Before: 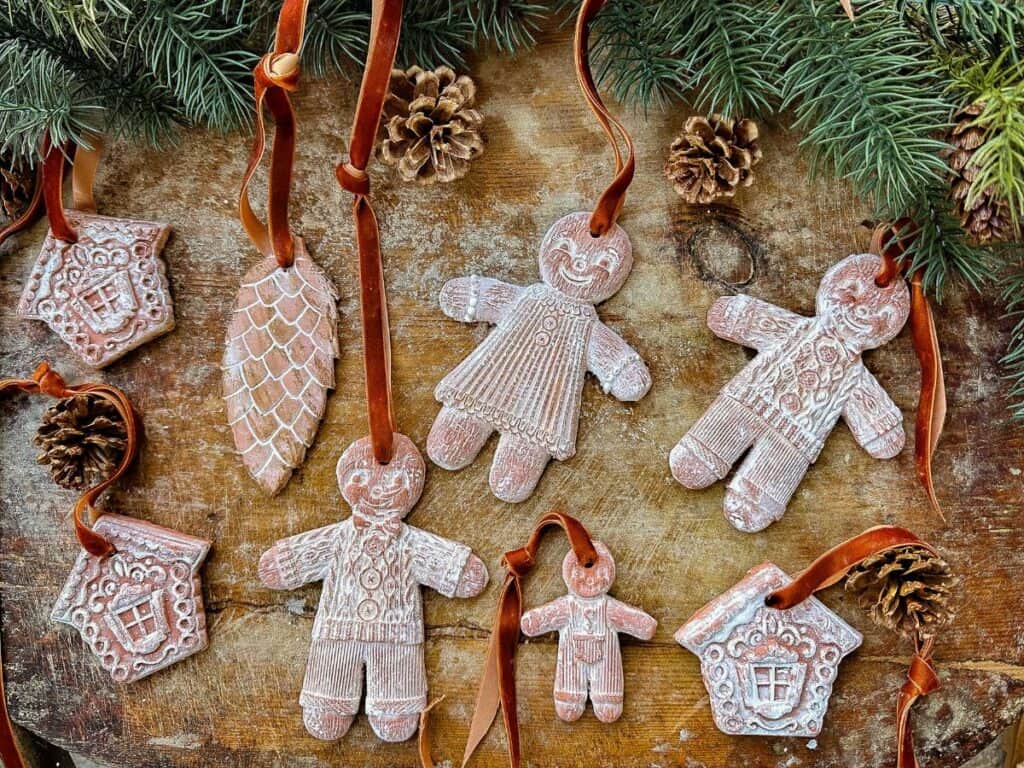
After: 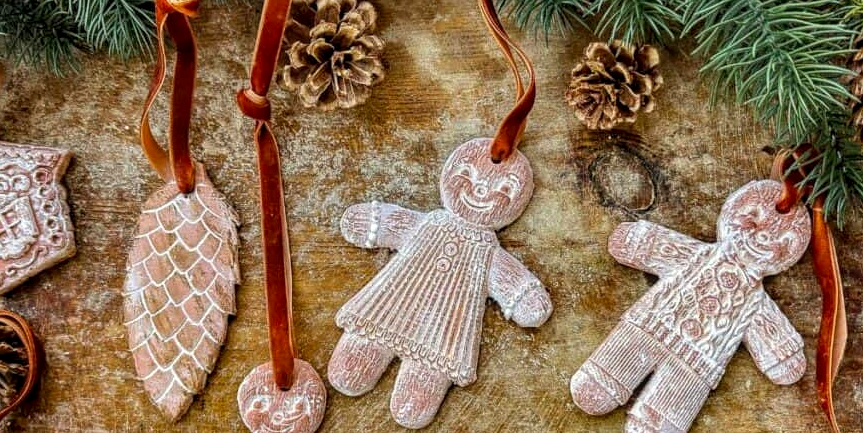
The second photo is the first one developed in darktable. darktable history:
local contrast: on, module defaults
crop and rotate: left 9.712%, top 9.66%, right 5.938%, bottom 33.862%
color correction: highlights a* 0.653, highlights b* 2.77, saturation 1.1
